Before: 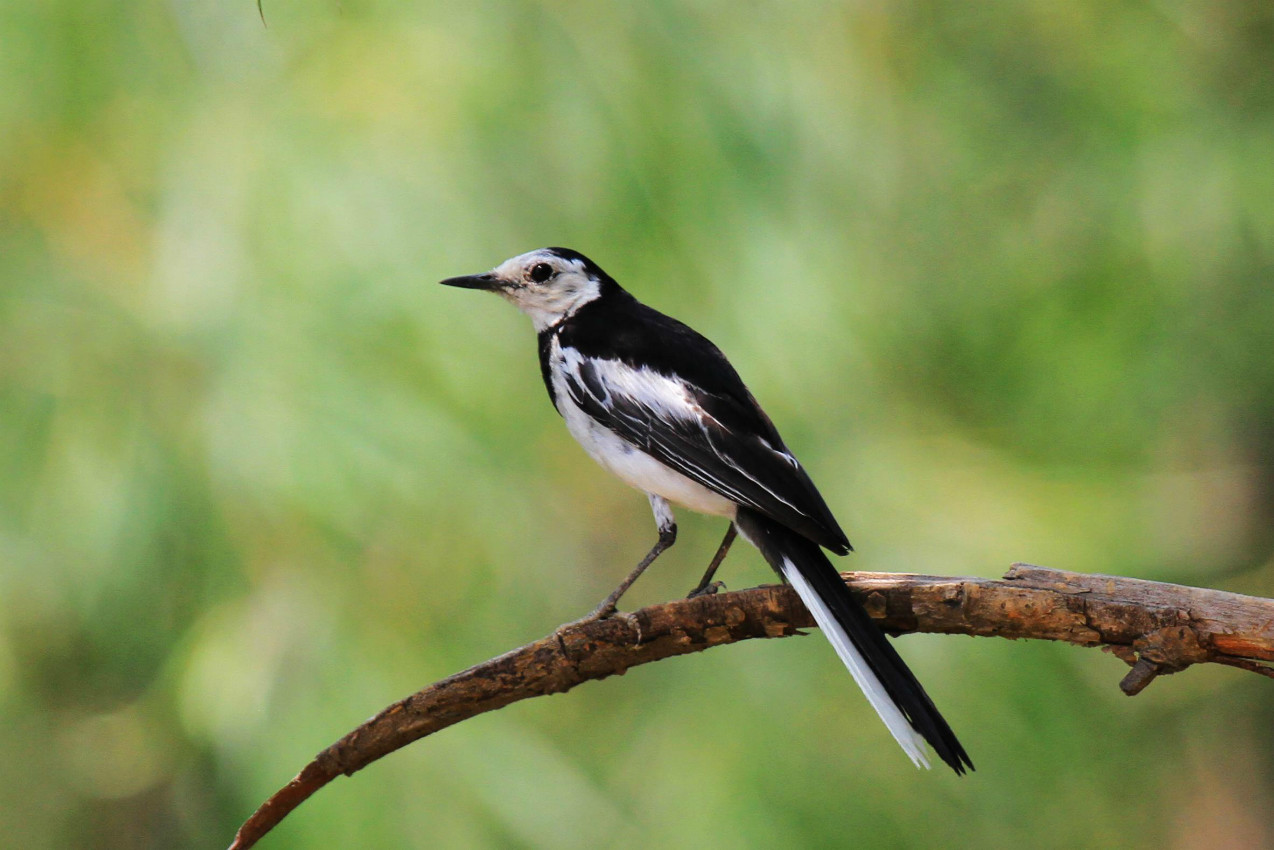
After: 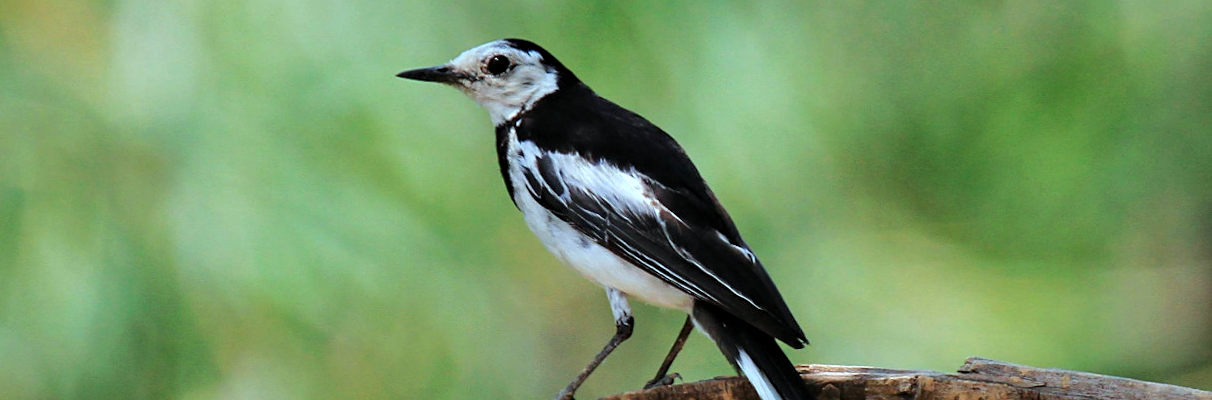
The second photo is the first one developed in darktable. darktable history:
color correction: highlights a* -10.04, highlights b* -10.37
sharpen: amount 0.2
crop and rotate: top 26.056%, bottom 25.543%
shadows and highlights: shadows 20.91, highlights -35.45, soften with gaussian
contrast equalizer: y [[0.526, 0.53, 0.532, 0.532, 0.53, 0.525], [0.5 ×6], [0.5 ×6], [0 ×6], [0 ×6]]
rotate and perspective: rotation 0.074°, lens shift (vertical) 0.096, lens shift (horizontal) -0.041, crop left 0.043, crop right 0.952, crop top 0.024, crop bottom 0.979
